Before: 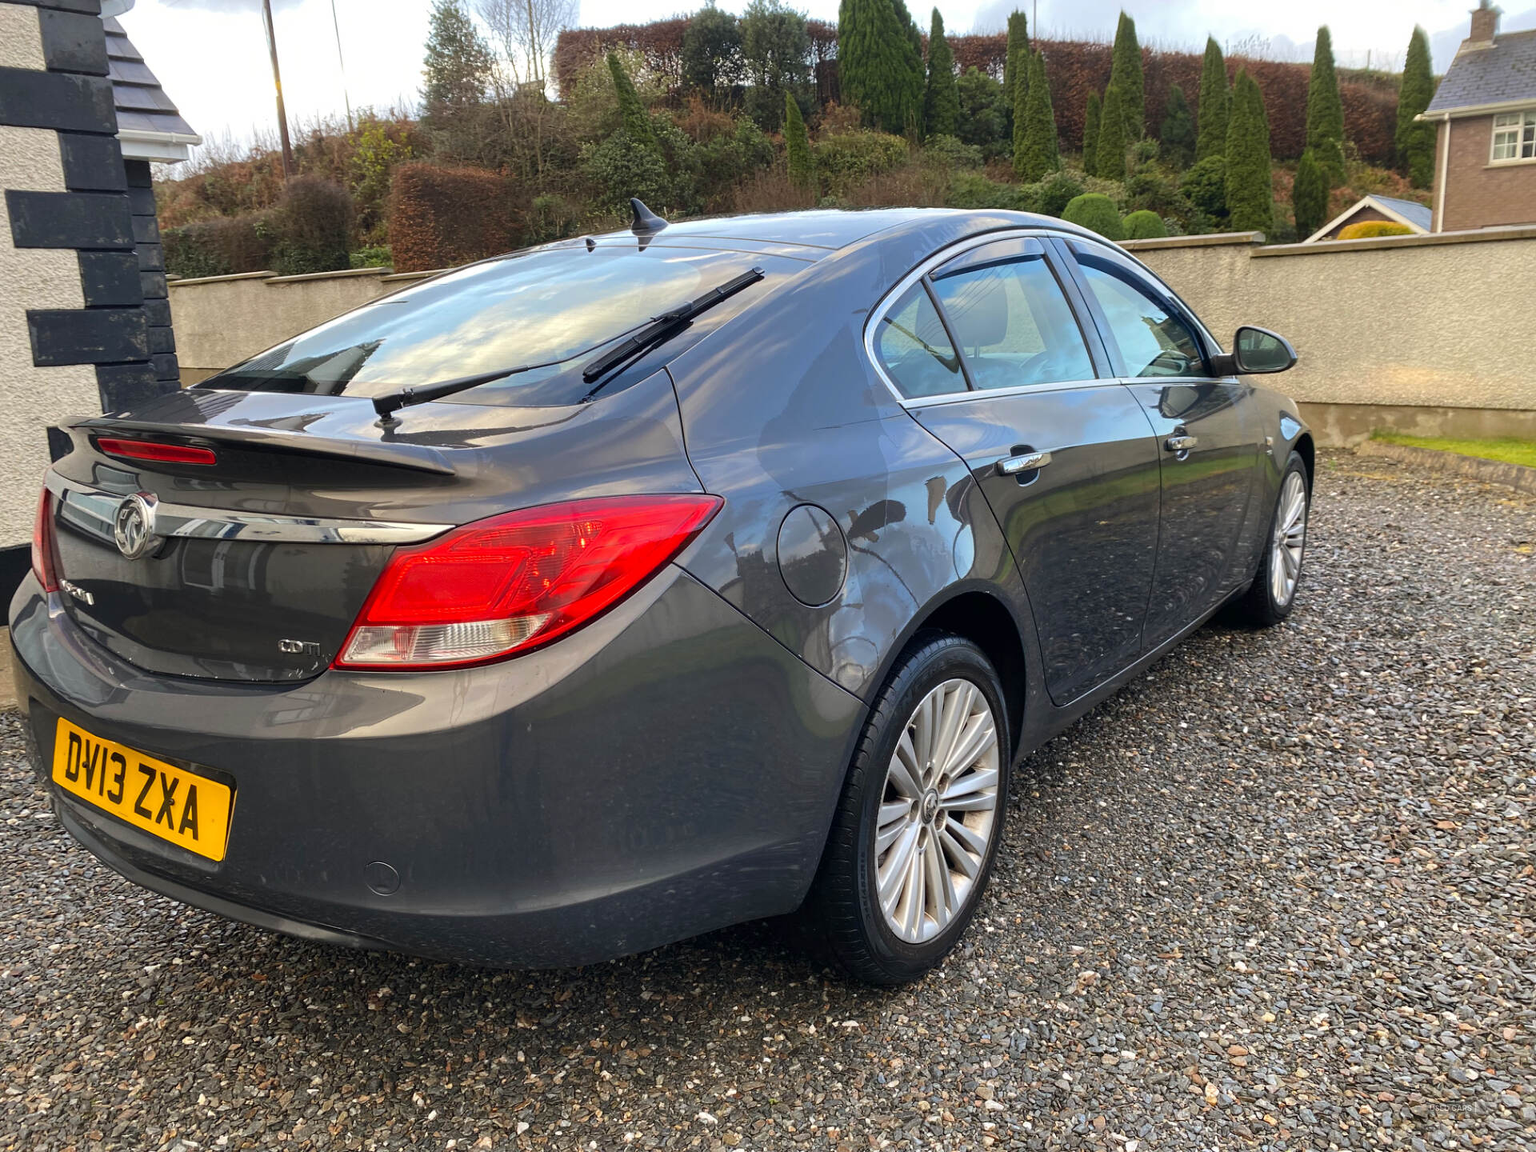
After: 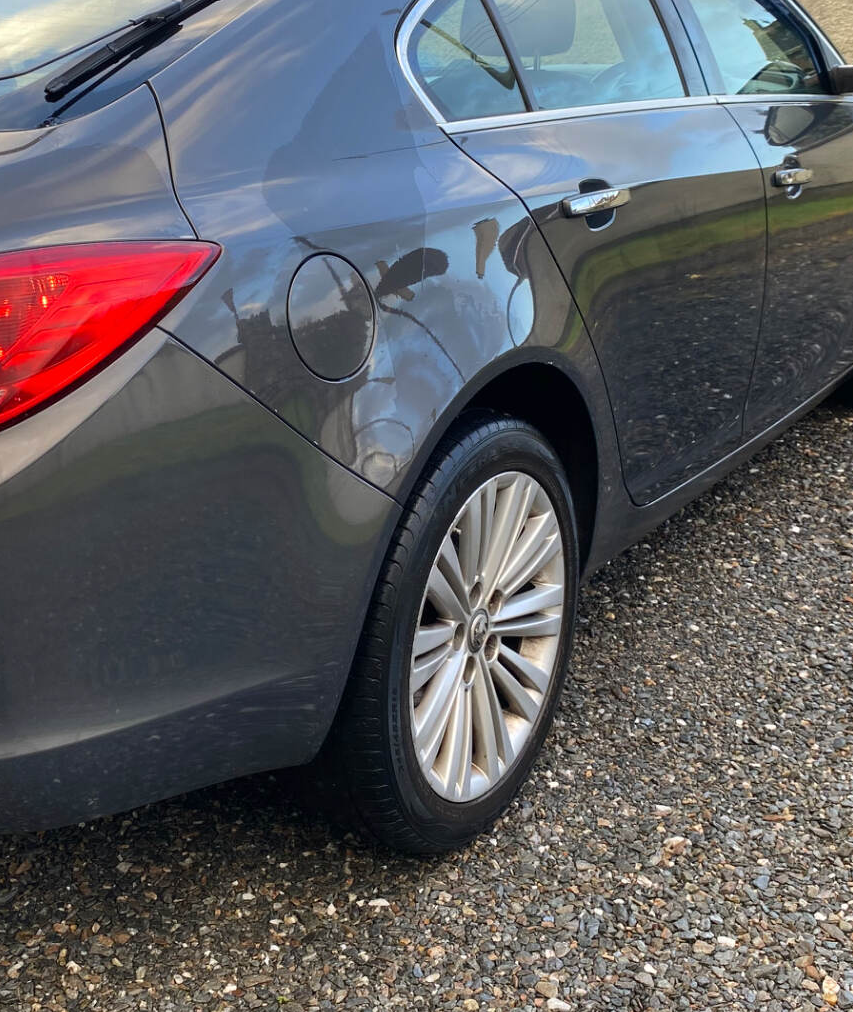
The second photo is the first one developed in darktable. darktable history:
crop: left 35.635%, top 26.243%, right 19.888%, bottom 3.424%
